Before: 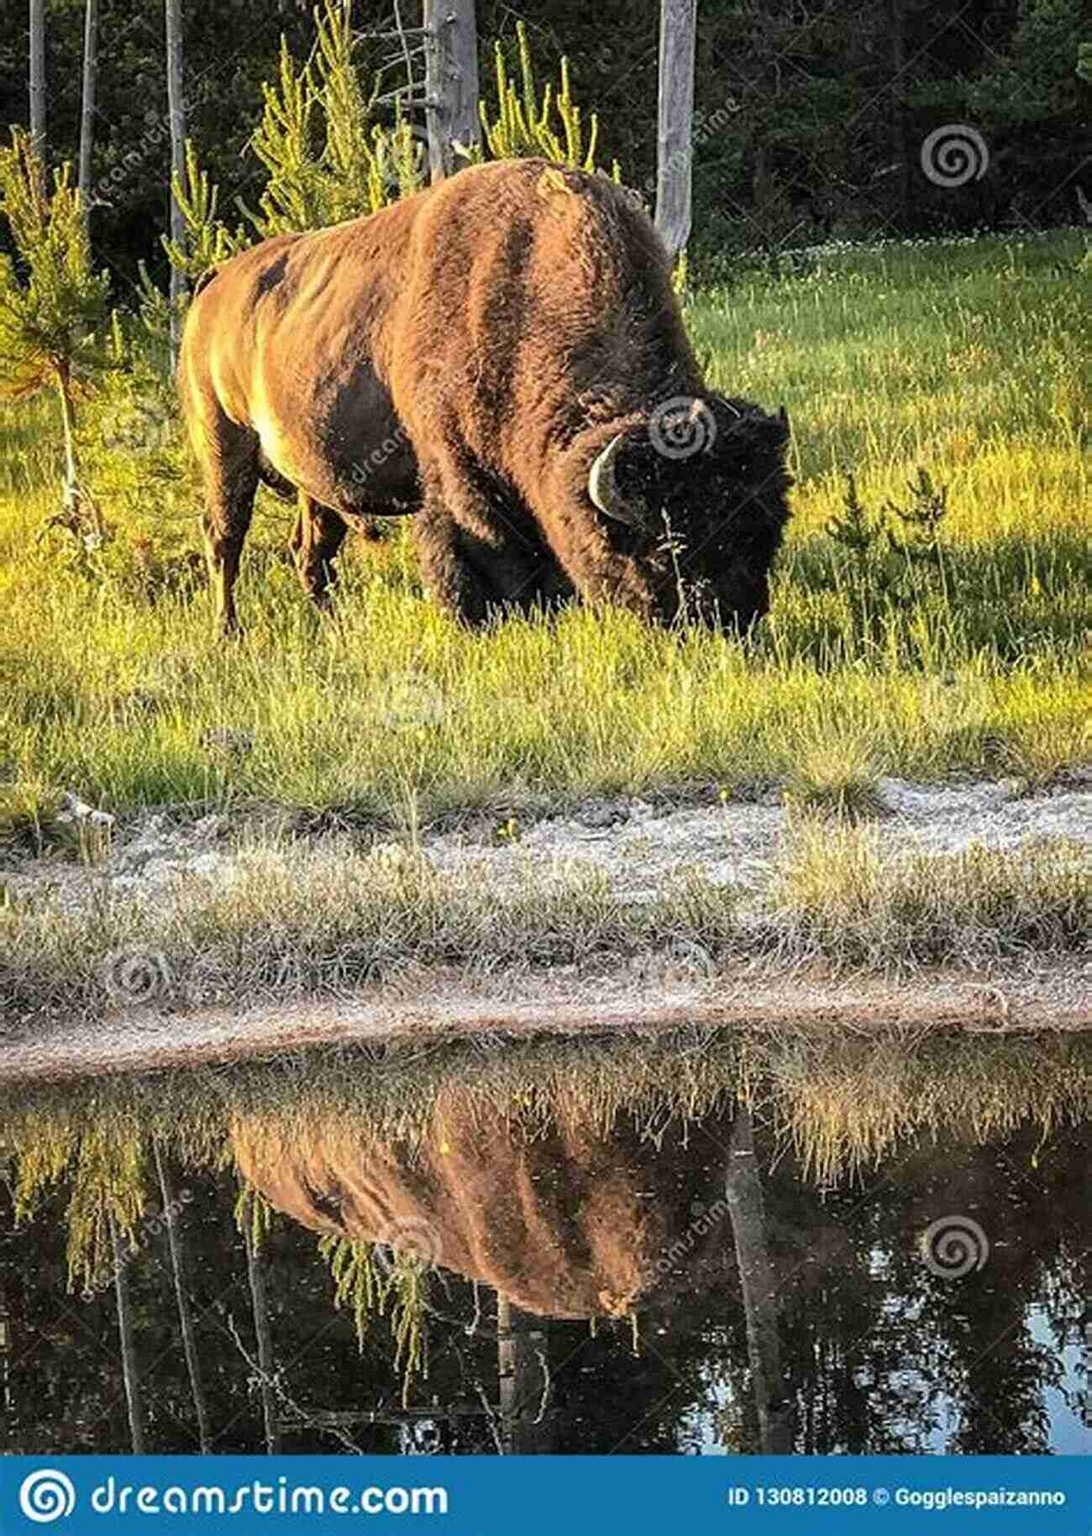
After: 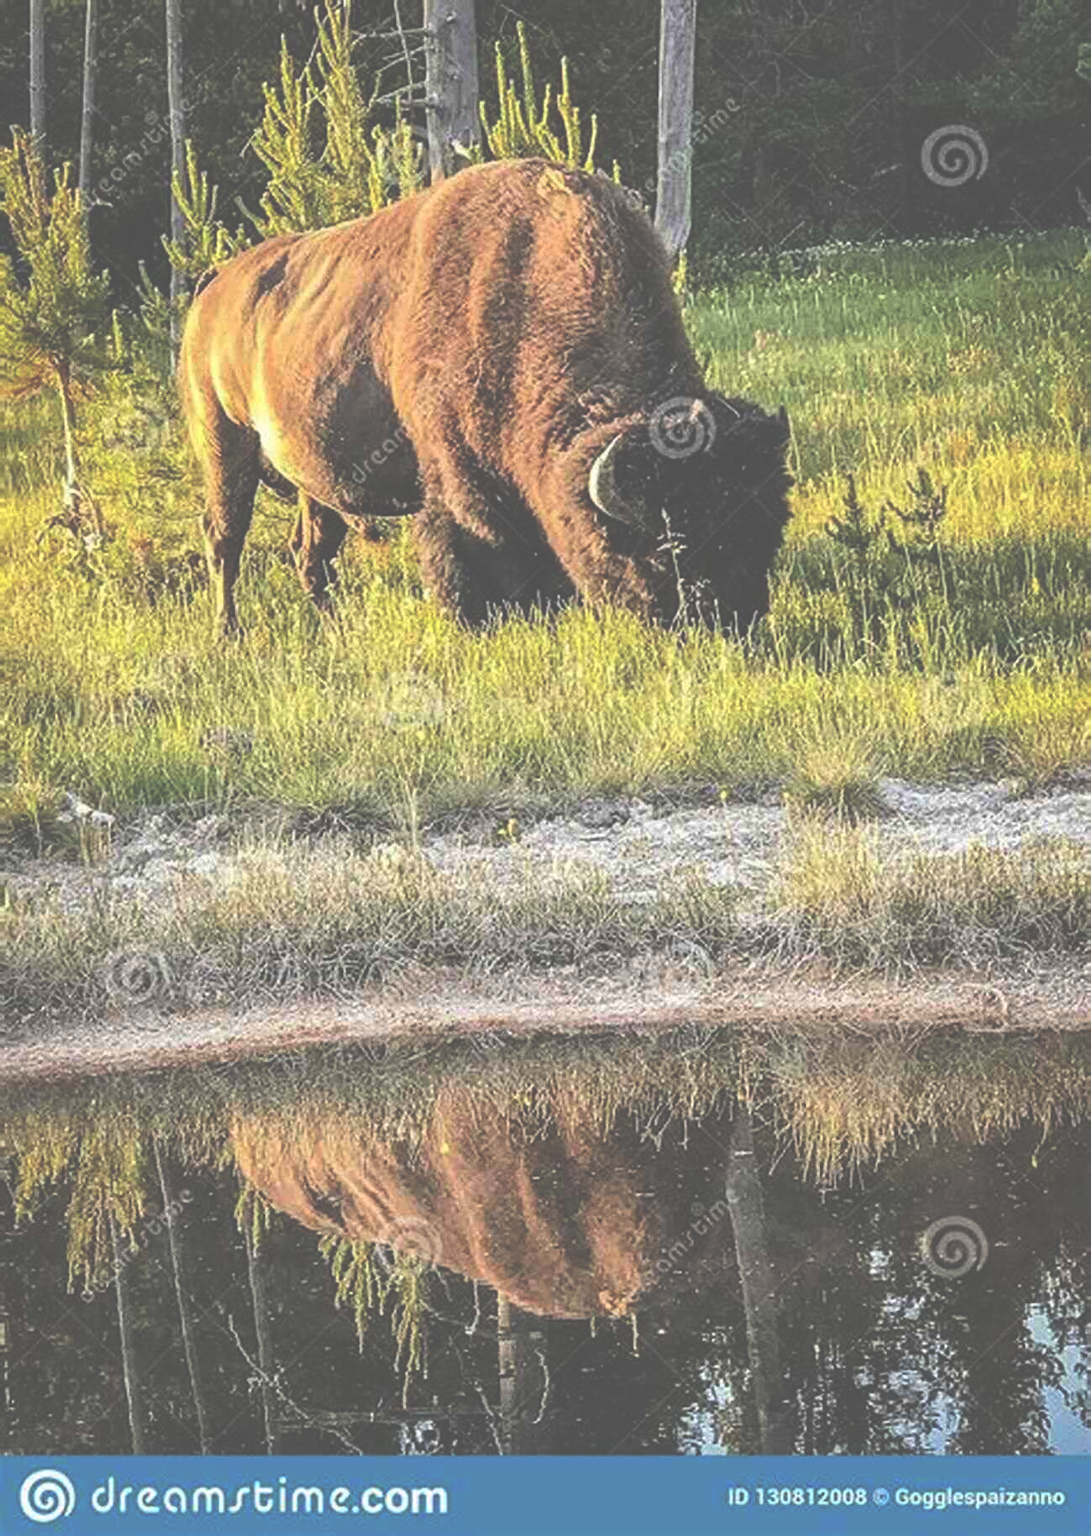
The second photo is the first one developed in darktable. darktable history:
exposure: black level correction -0.086, compensate highlight preservation false
